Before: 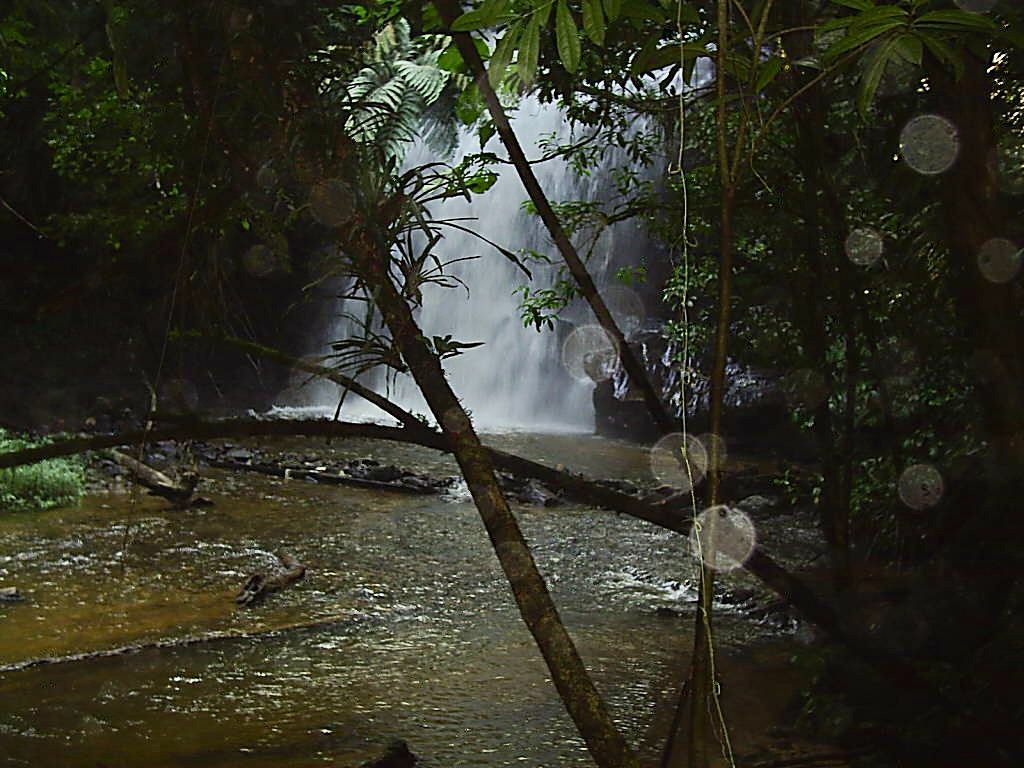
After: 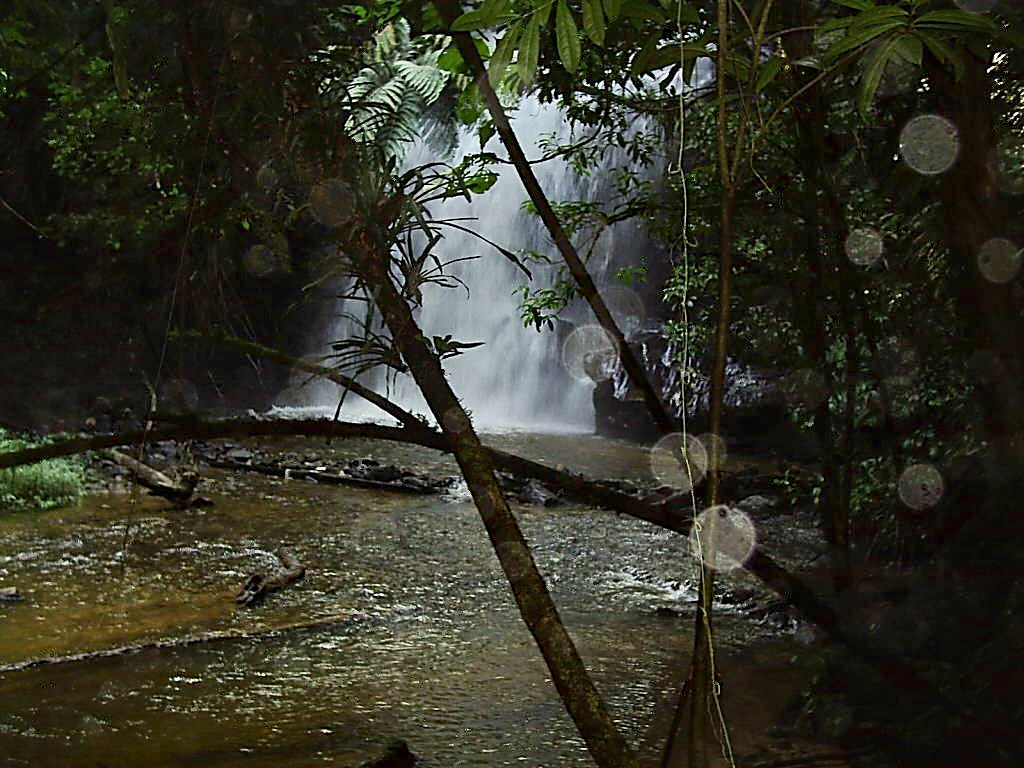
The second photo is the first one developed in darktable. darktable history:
local contrast: mode bilateral grid, contrast 19, coarseness 50, detail 143%, midtone range 0.2
color calibration: gray › normalize channels true, illuminant same as pipeline (D50), adaptation XYZ, x 0.346, y 0.358, temperature 5002.8 K, gamut compression 0.025
